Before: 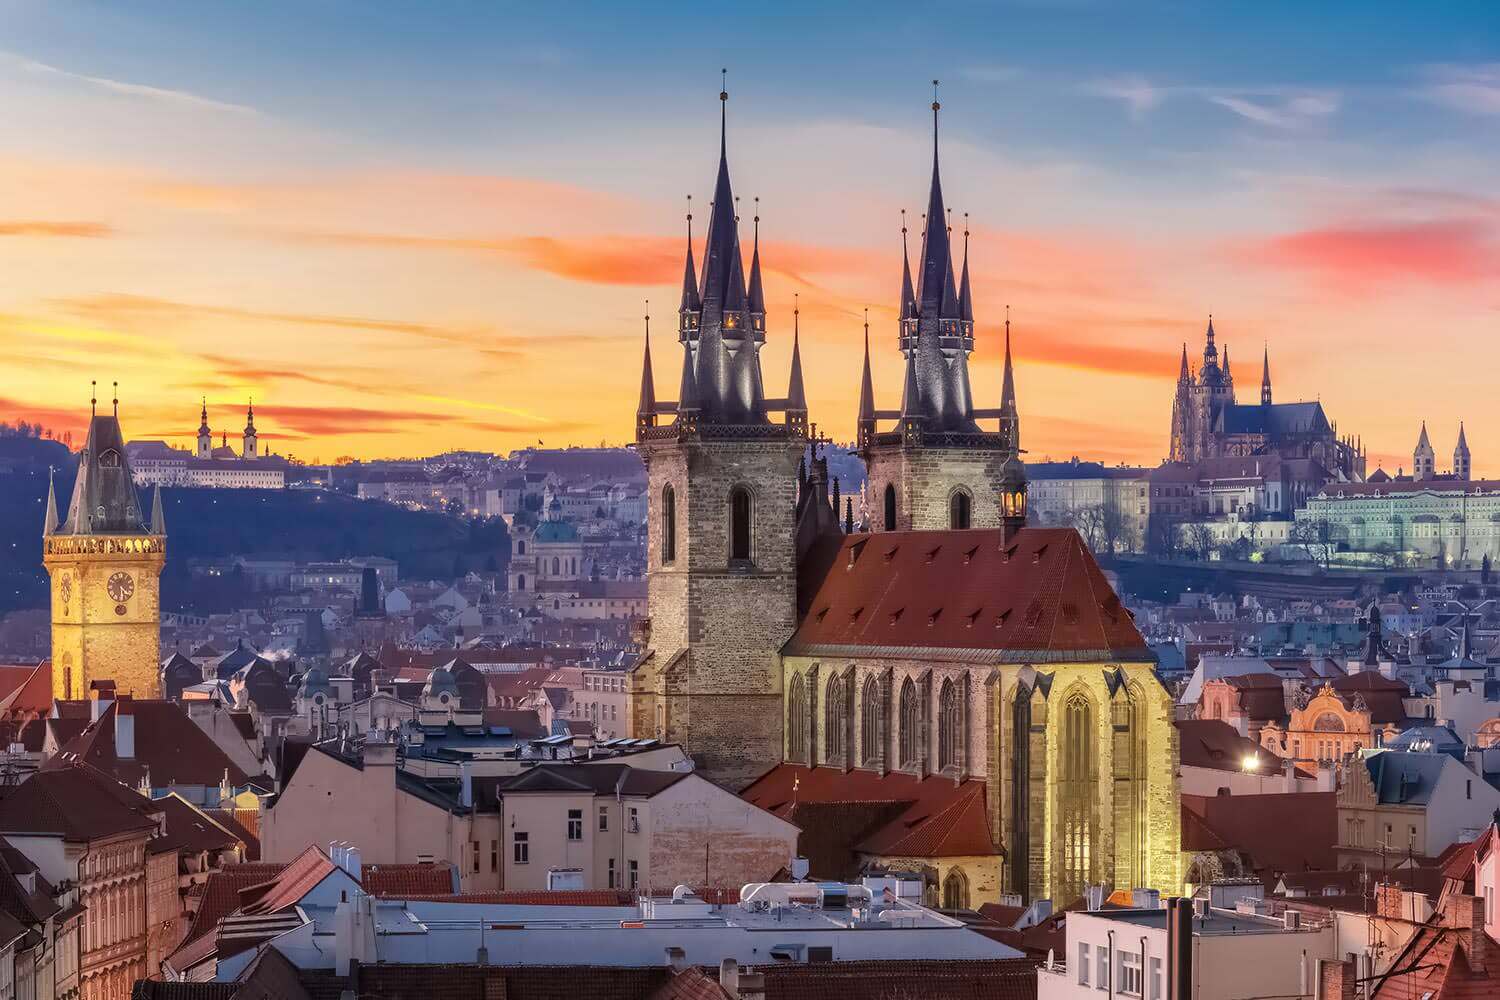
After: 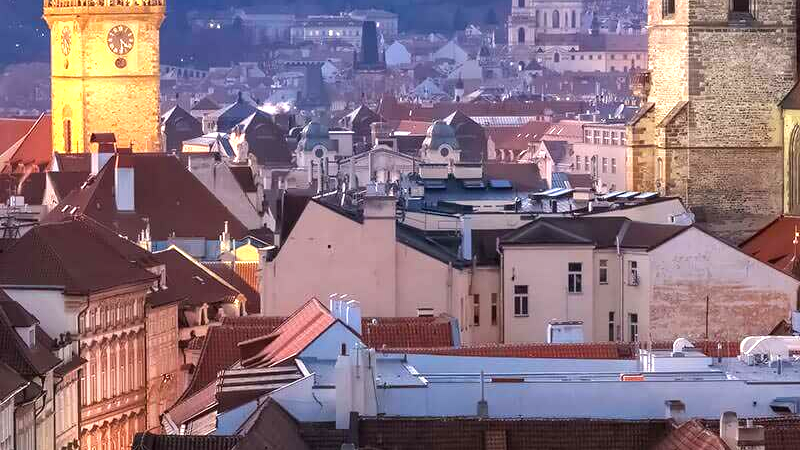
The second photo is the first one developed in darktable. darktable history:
exposure: black level correction 0, exposure 1.1 EV, compensate highlight preservation false
crop and rotate: top 54.778%, right 46.61%, bottom 0.159%
